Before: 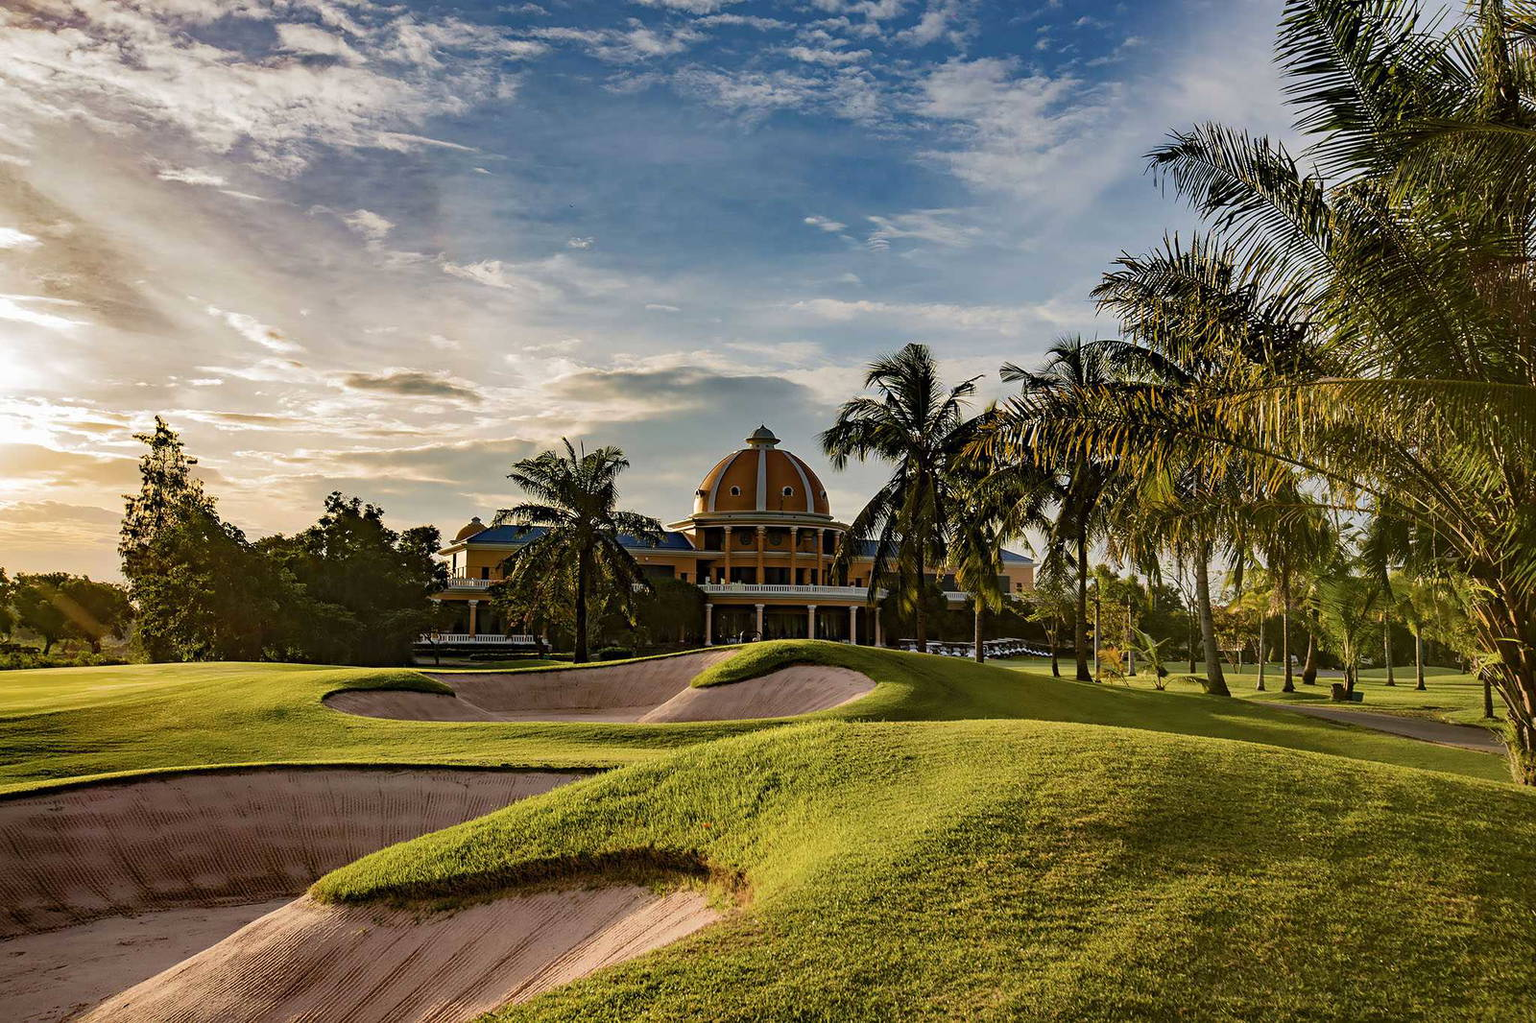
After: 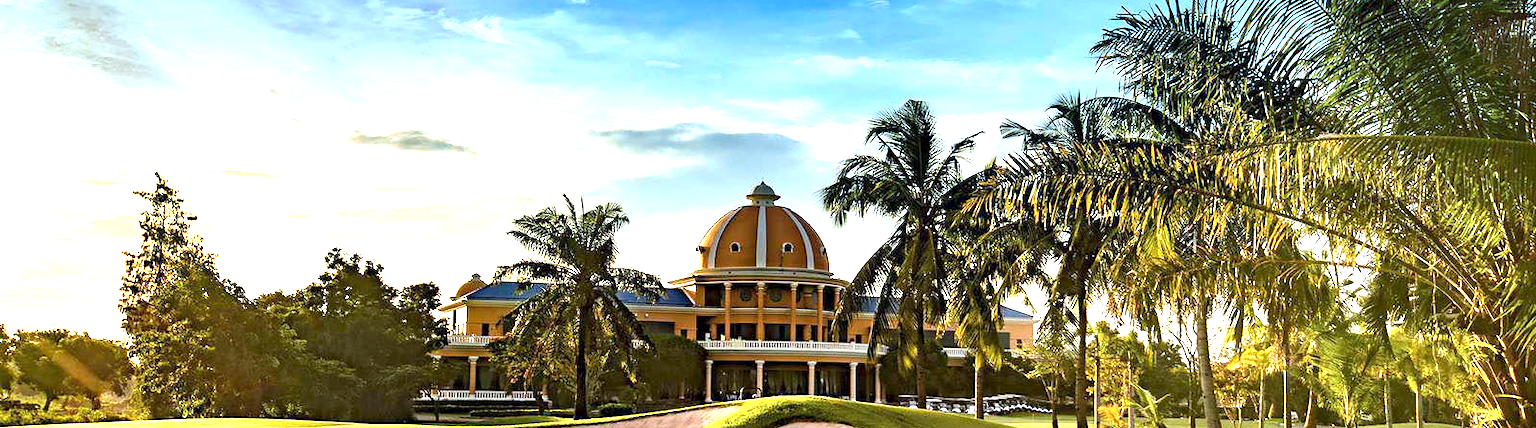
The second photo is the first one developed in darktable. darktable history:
exposure: black level correction 0.001, exposure 1.822 EV, compensate exposure bias true, compensate highlight preservation false
crop and rotate: top 23.84%, bottom 34.294%
graduated density: density 2.02 EV, hardness 44%, rotation 0.374°, offset 8.21, hue 208.8°, saturation 97%
